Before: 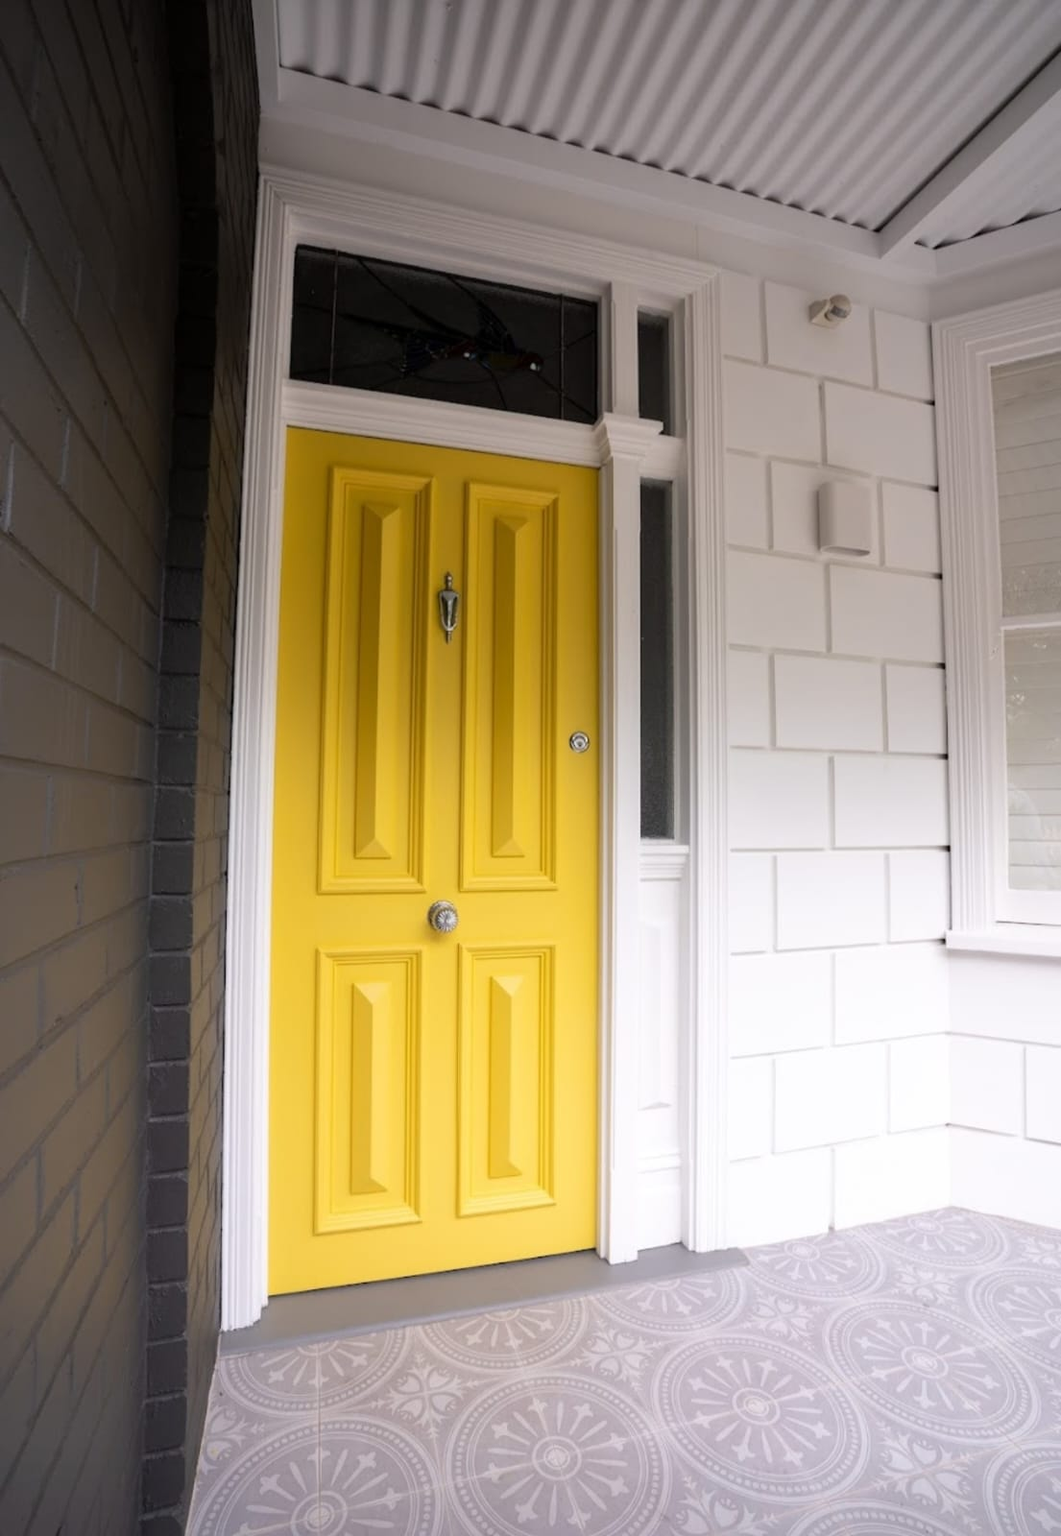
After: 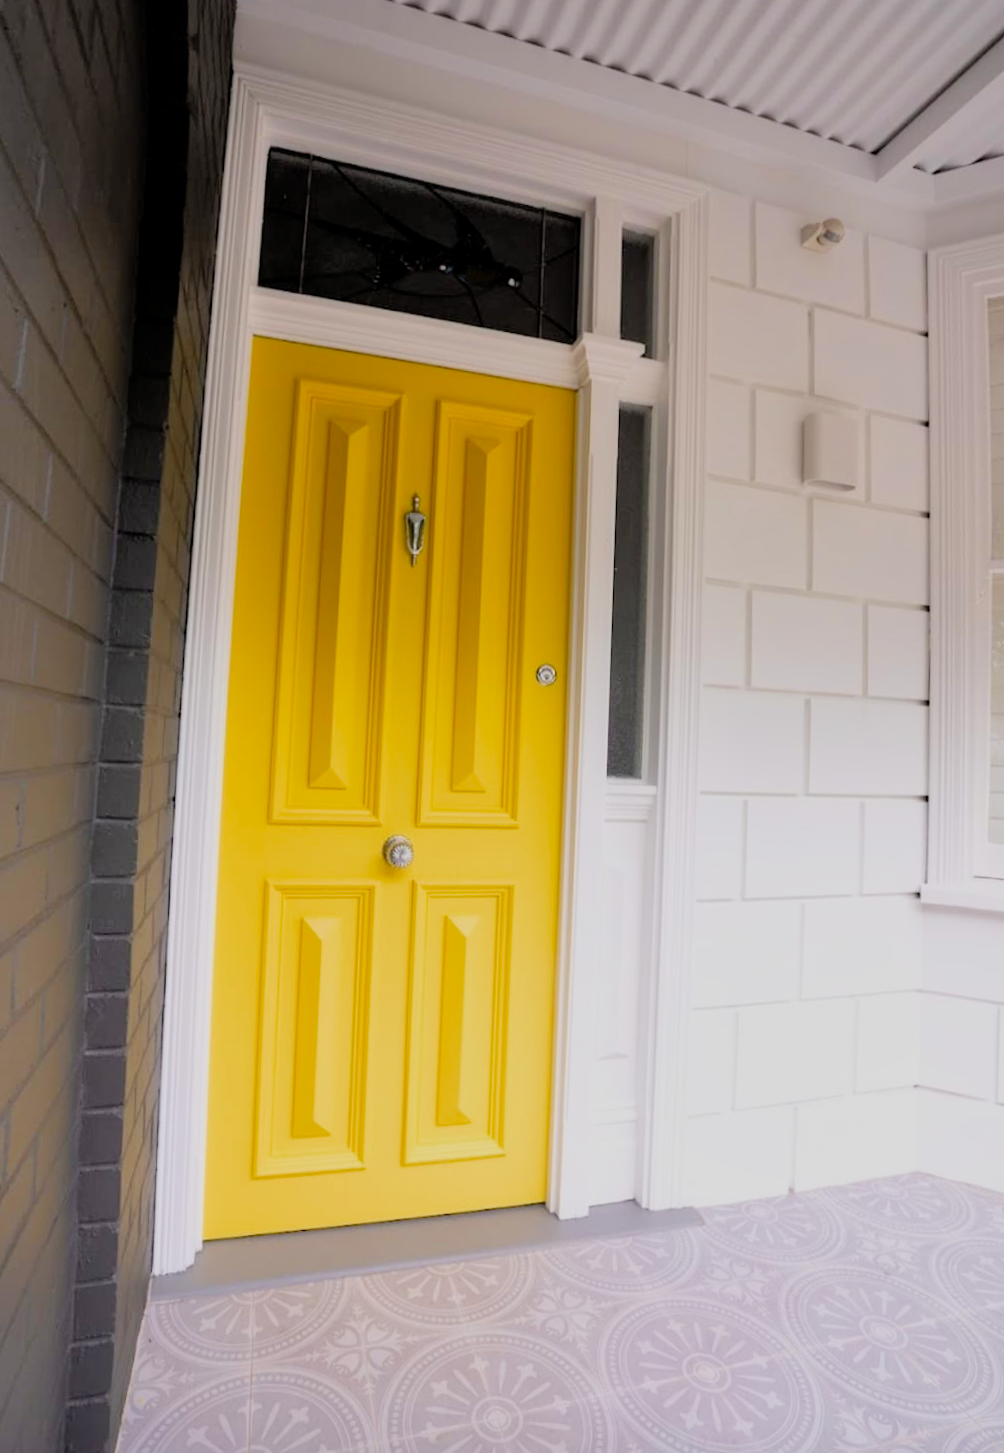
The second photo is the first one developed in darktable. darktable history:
filmic rgb: black relative exposure -8.79 EV, white relative exposure 4.98 EV, threshold 6 EV, target black luminance 0%, hardness 3.77, latitude 66.34%, contrast 0.822, highlights saturation mix 10%, shadows ↔ highlights balance 20%, add noise in highlights 0.1, color science v4 (2020), iterations of high-quality reconstruction 0, type of noise poissonian, enable highlight reconstruction true
exposure: black level correction 0, exposure 0.7 EV, compensate exposure bias true, compensate highlight preservation false
tone equalizer: -8 EV 0.06 EV, smoothing diameter 25%, edges refinement/feathering 10, preserve details guided filter
shadows and highlights: shadows 37.27, highlights -28.18, soften with gaussian
crop and rotate: angle -1.96°, left 3.097%, top 4.154%, right 1.586%, bottom 0.529%
